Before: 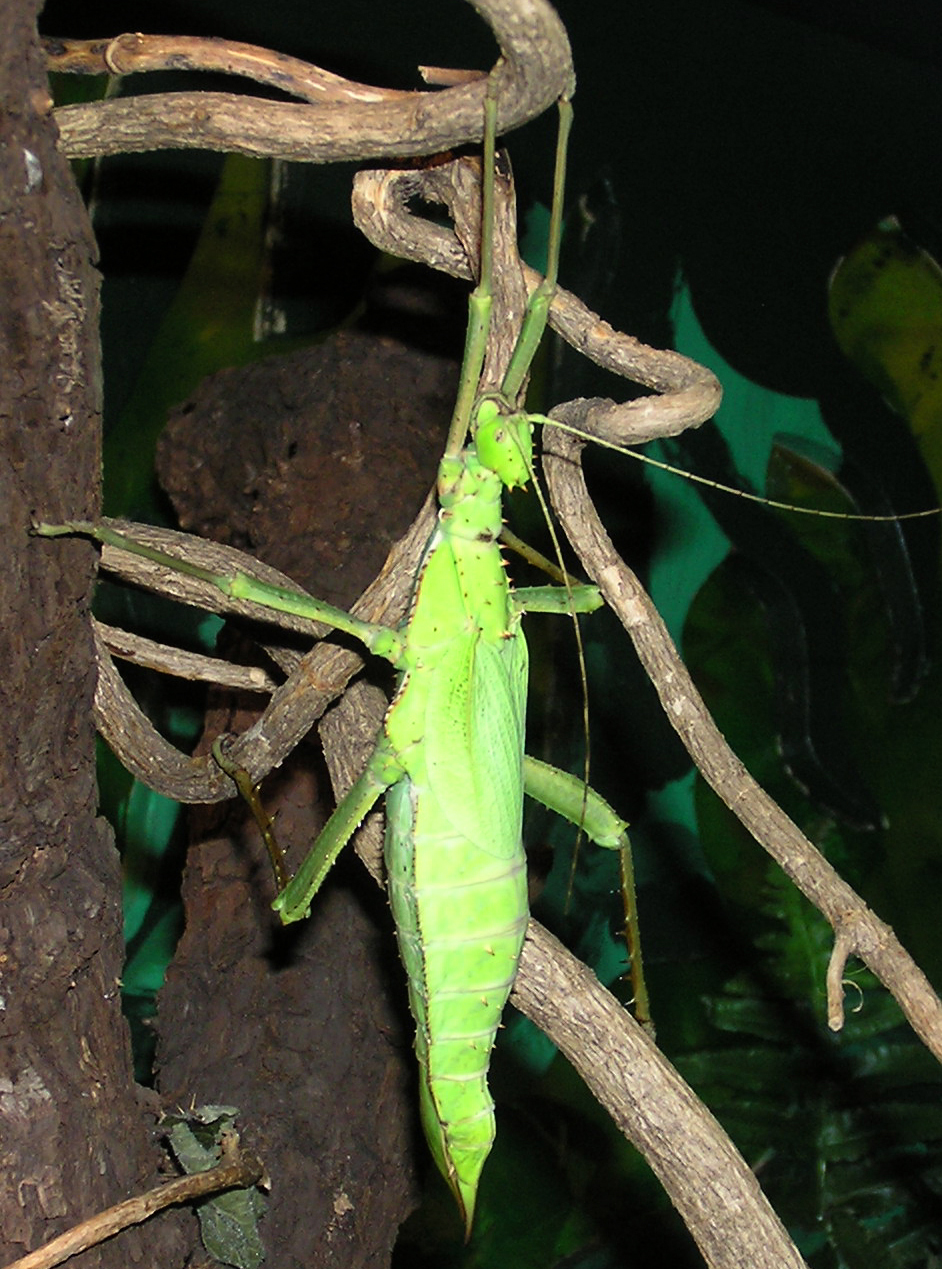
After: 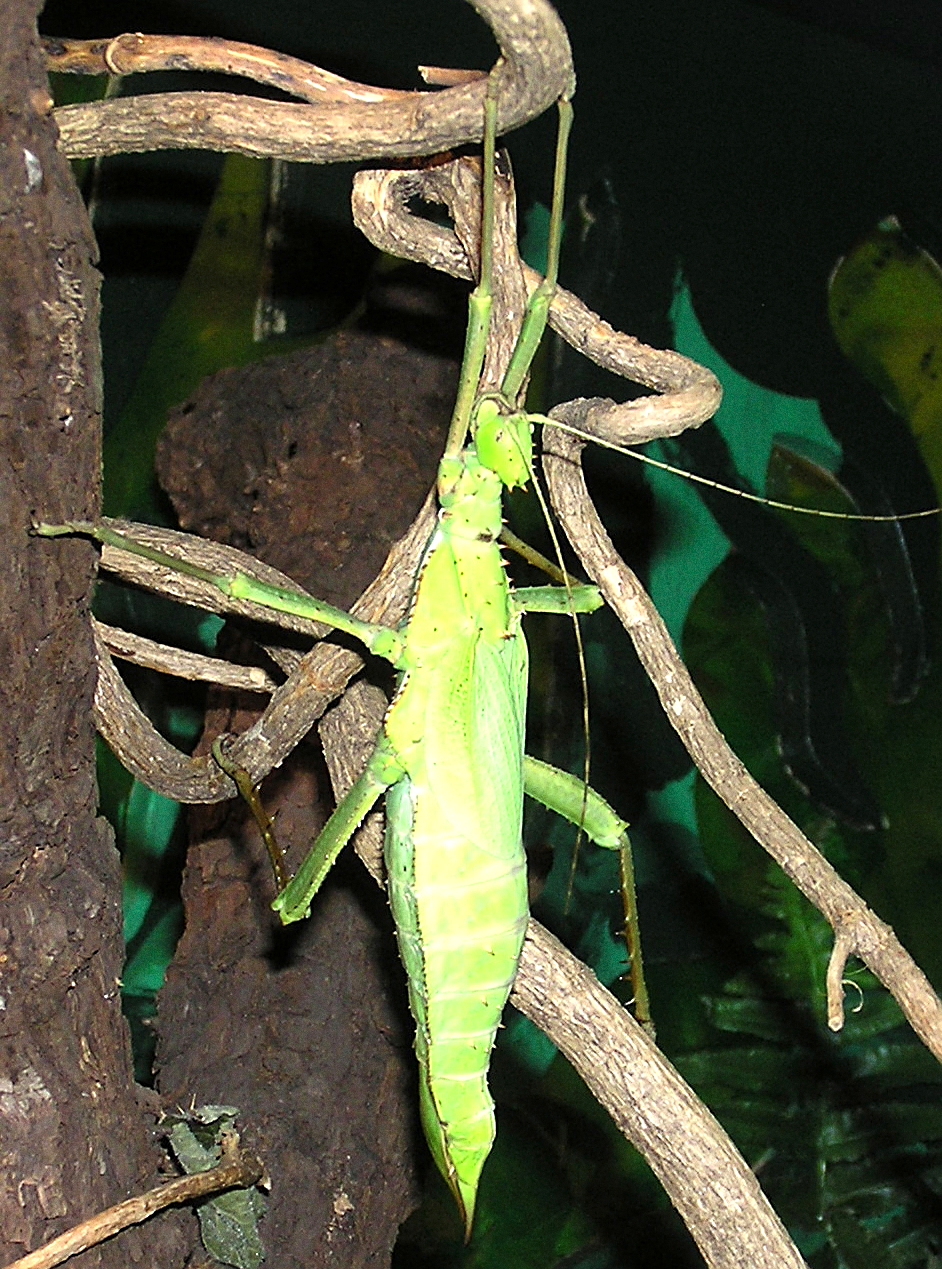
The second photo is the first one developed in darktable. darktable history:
exposure: exposure 0.6 EV, compensate highlight preservation false
grain: coarseness 0.47 ISO
sharpen: on, module defaults
